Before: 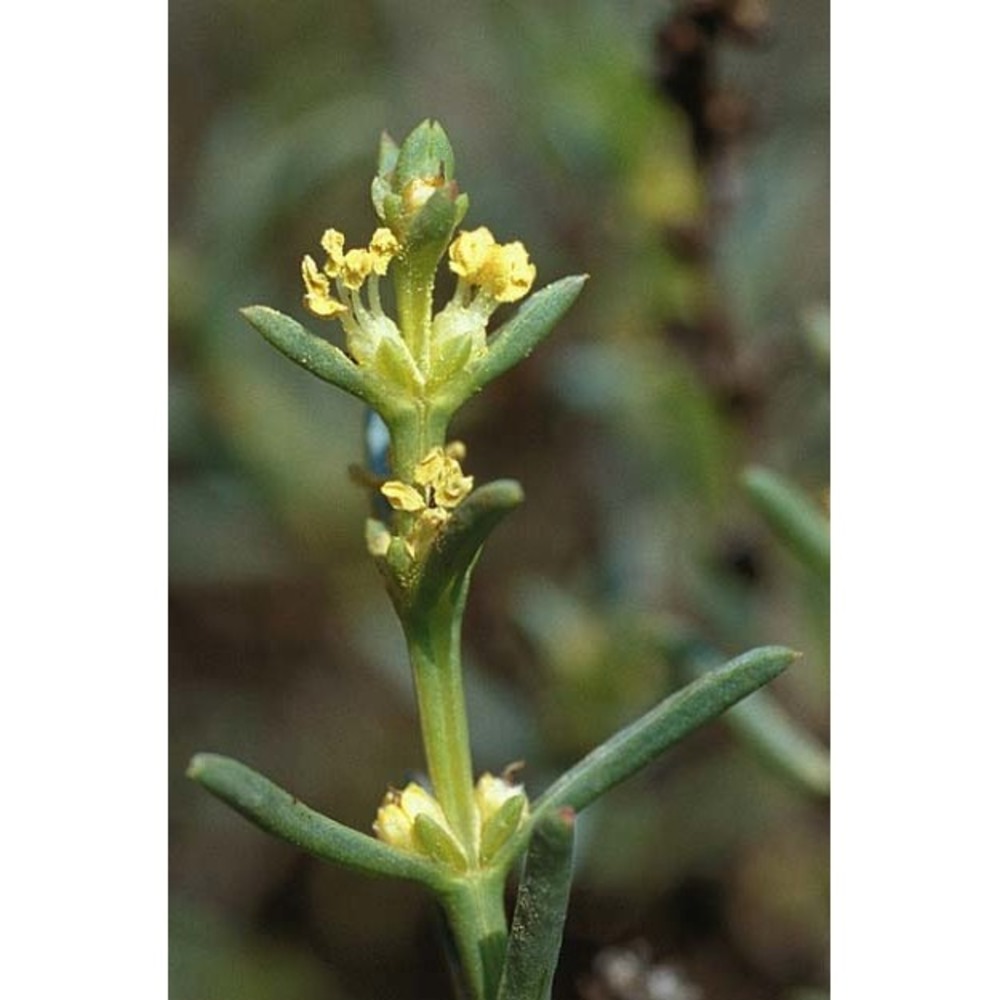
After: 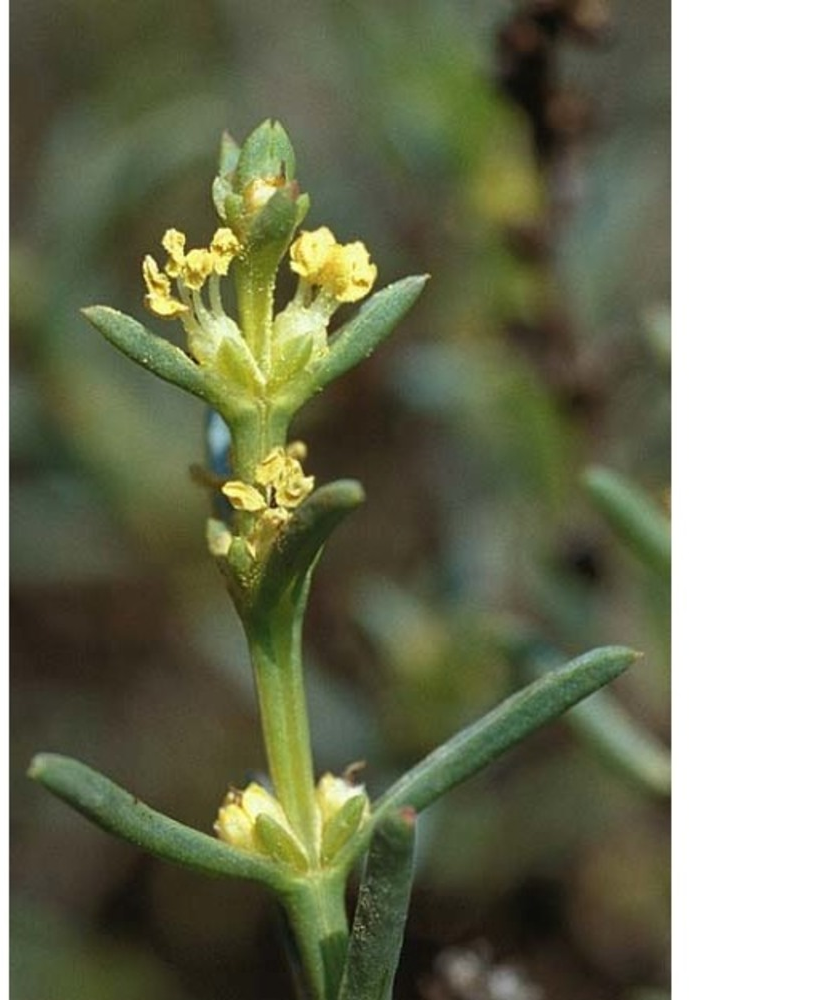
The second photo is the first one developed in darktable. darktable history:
crop: left 15.963%
